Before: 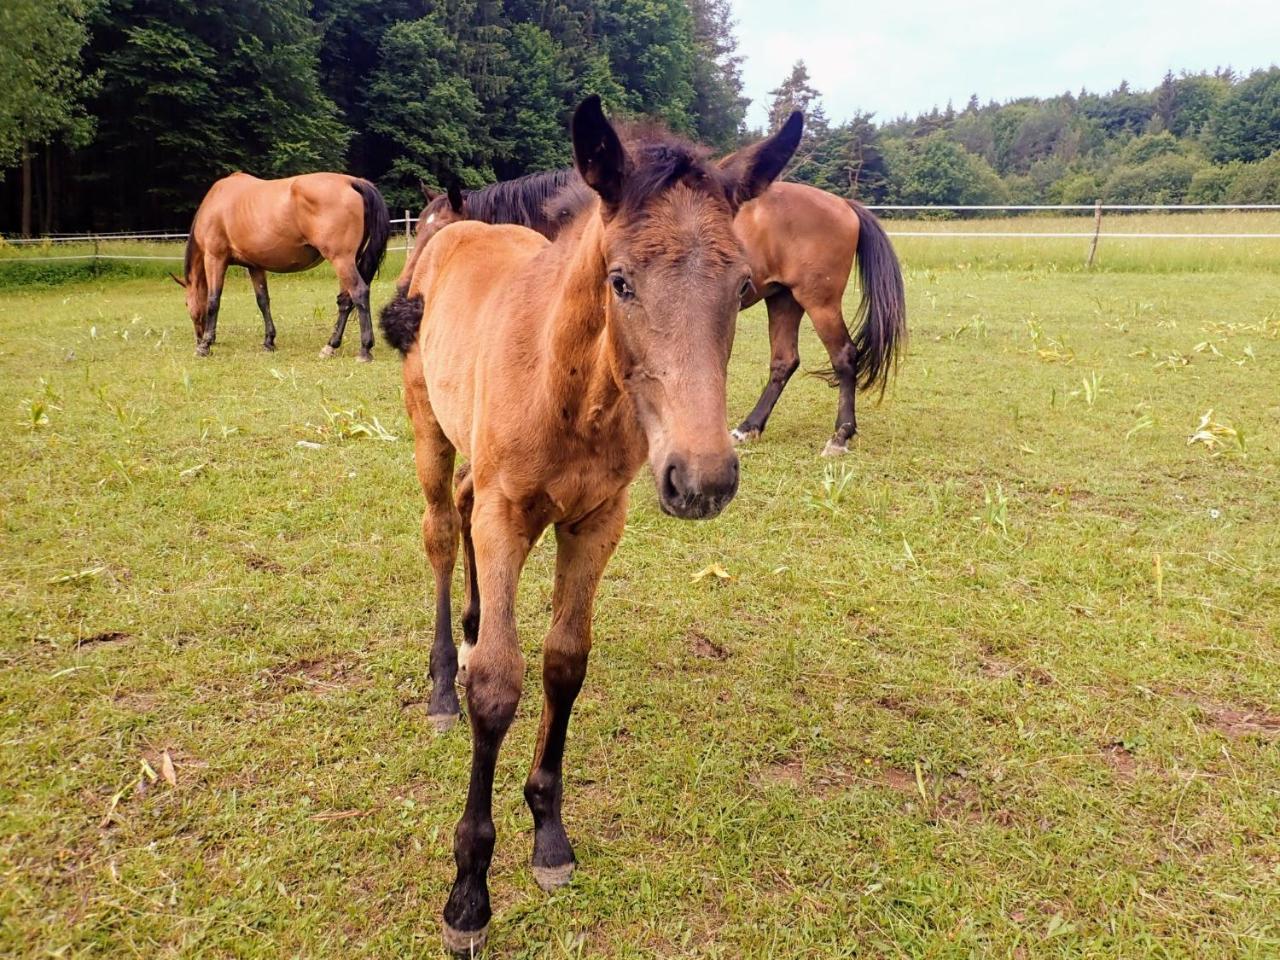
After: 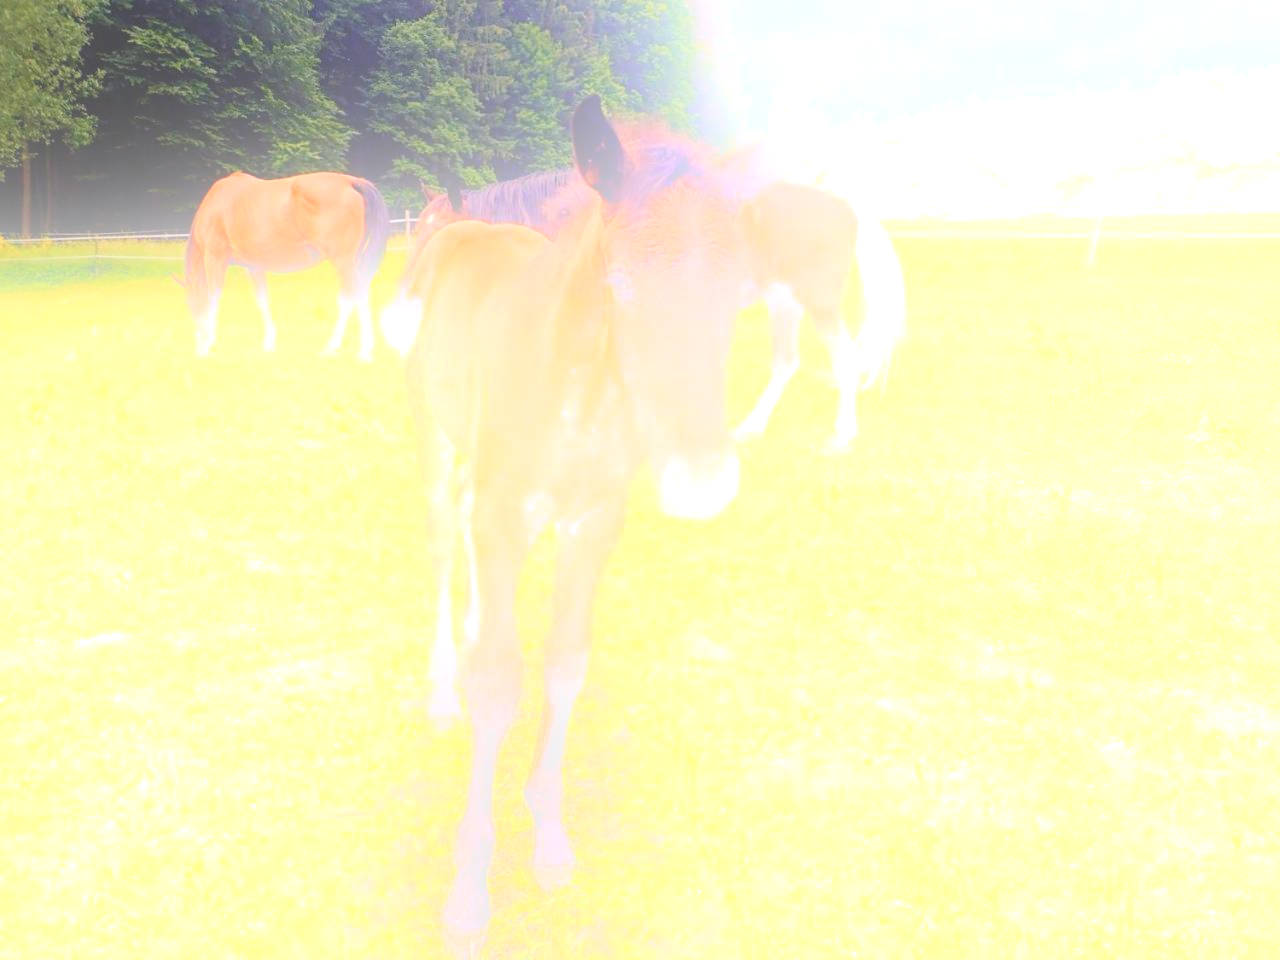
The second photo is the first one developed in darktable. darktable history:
bloom: size 25%, threshold 5%, strength 90% | blend: blend mode multiply, opacity 75%; mask: uniform (no mask)
